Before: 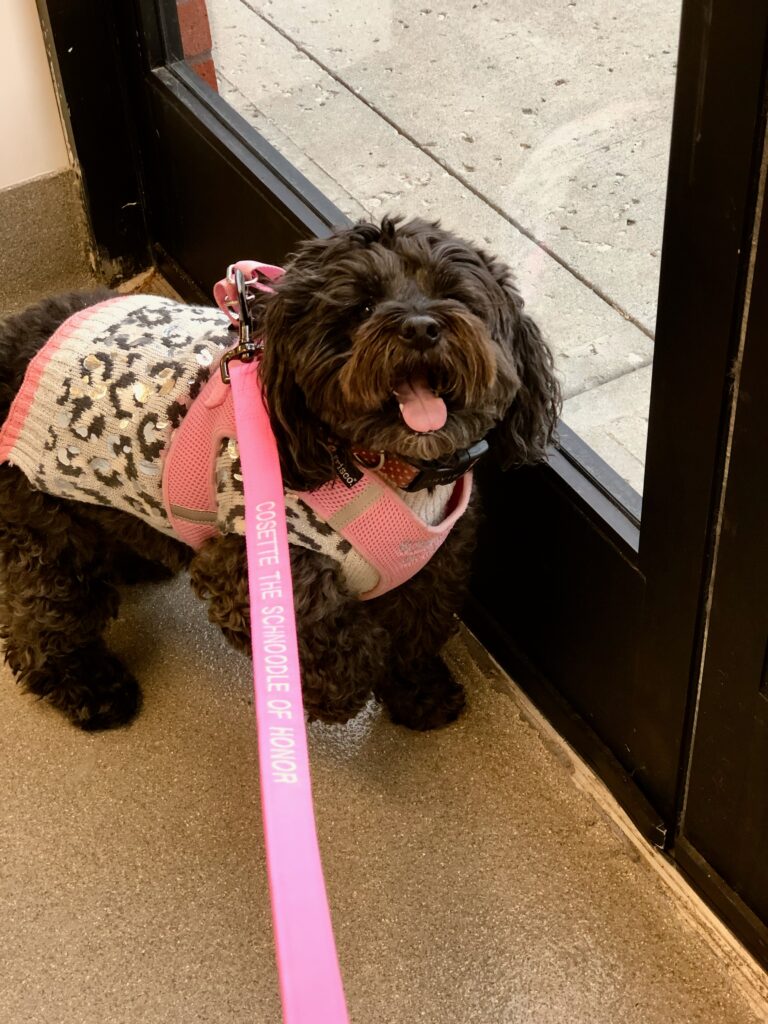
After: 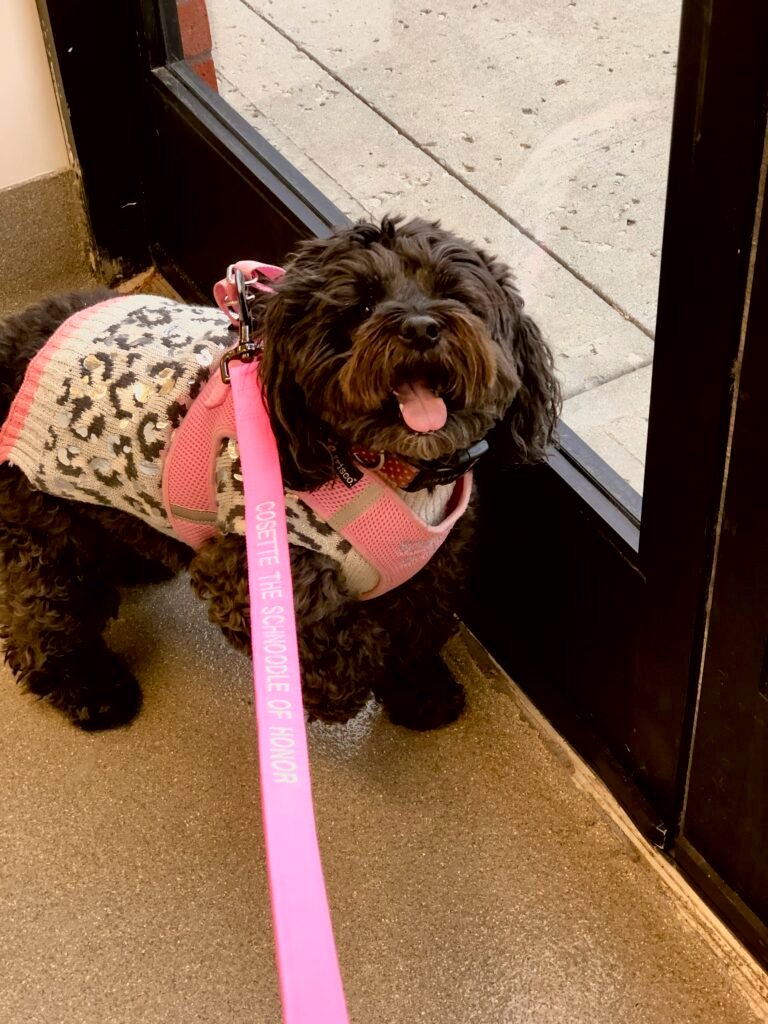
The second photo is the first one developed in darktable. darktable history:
exposure: compensate highlight preservation false
tone curve: curves: ch0 [(0.013, 0) (0.061, 0.068) (0.239, 0.256) (0.502, 0.505) (0.683, 0.676) (0.761, 0.773) (0.858, 0.858) (0.987, 0.945)]; ch1 [(0, 0) (0.172, 0.123) (0.304, 0.288) (0.414, 0.44) (0.472, 0.473) (0.502, 0.508) (0.521, 0.528) (0.583, 0.595) (0.654, 0.673) (0.728, 0.761) (1, 1)]; ch2 [(0, 0) (0.411, 0.424) (0.485, 0.476) (0.502, 0.502) (0.553, 0.557) (0.57, 0.576) (1, 1)], color space Lab, independent channels, preserve colors none
